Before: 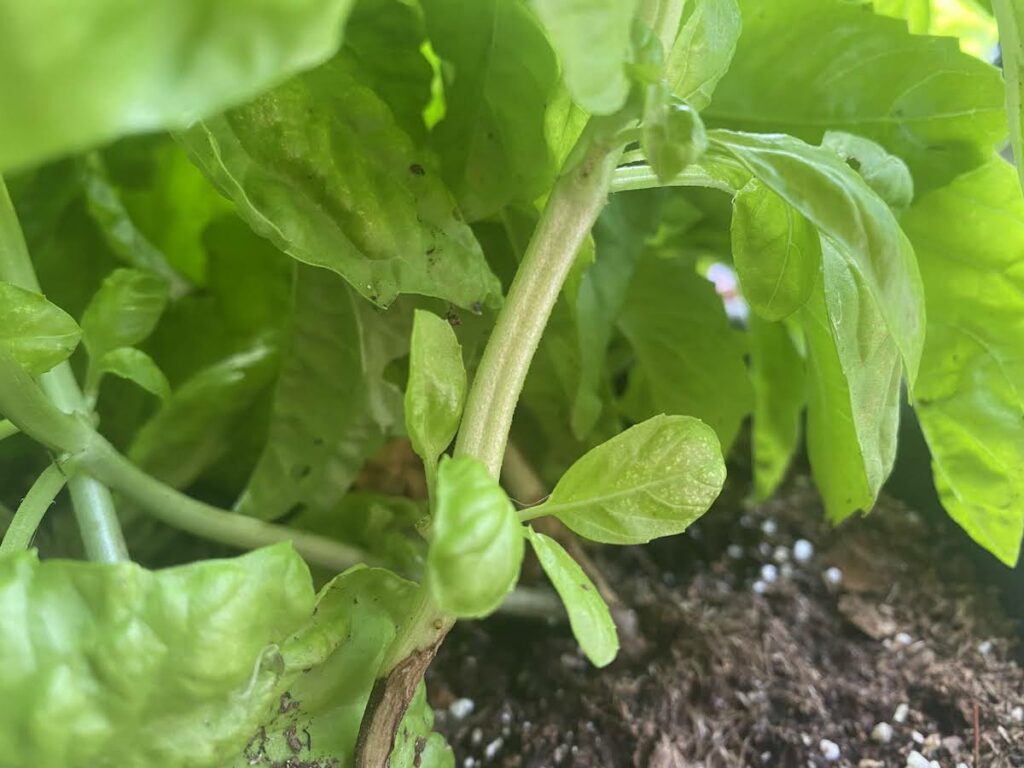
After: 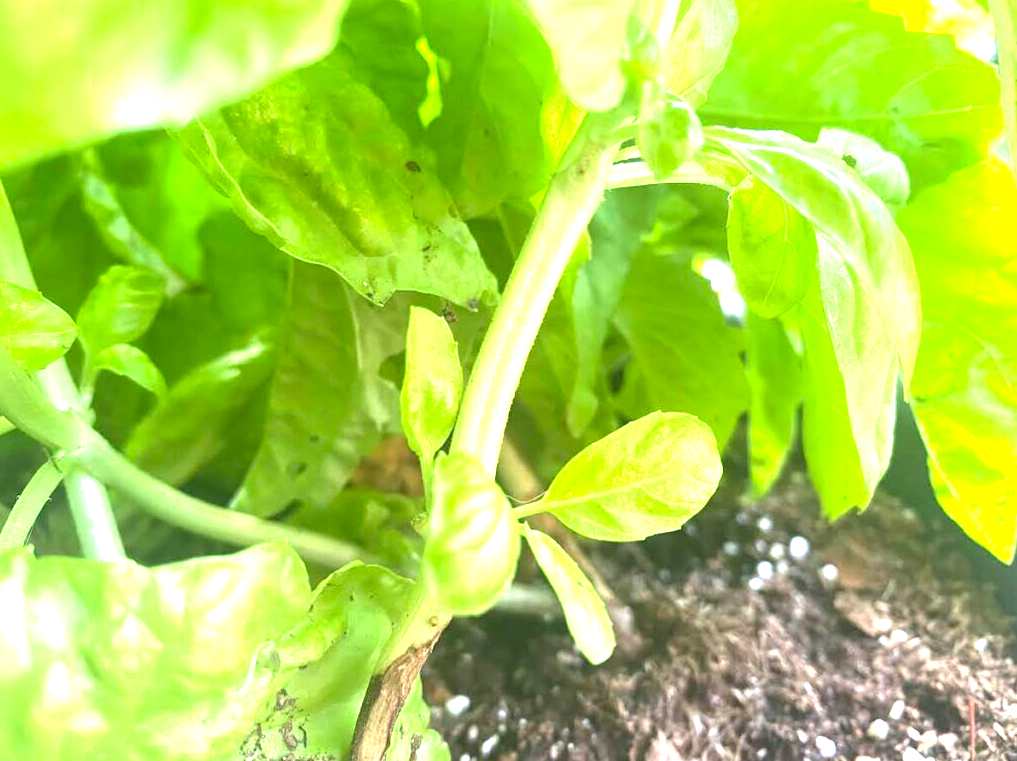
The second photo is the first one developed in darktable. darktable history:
exposure: black level correction 0, exposure 1.675 EV, compensate exposure bias true, compensate highlight preservation false
crop: left 0.434%, top 0.485%, right 0.244%, bottom 0.386%
